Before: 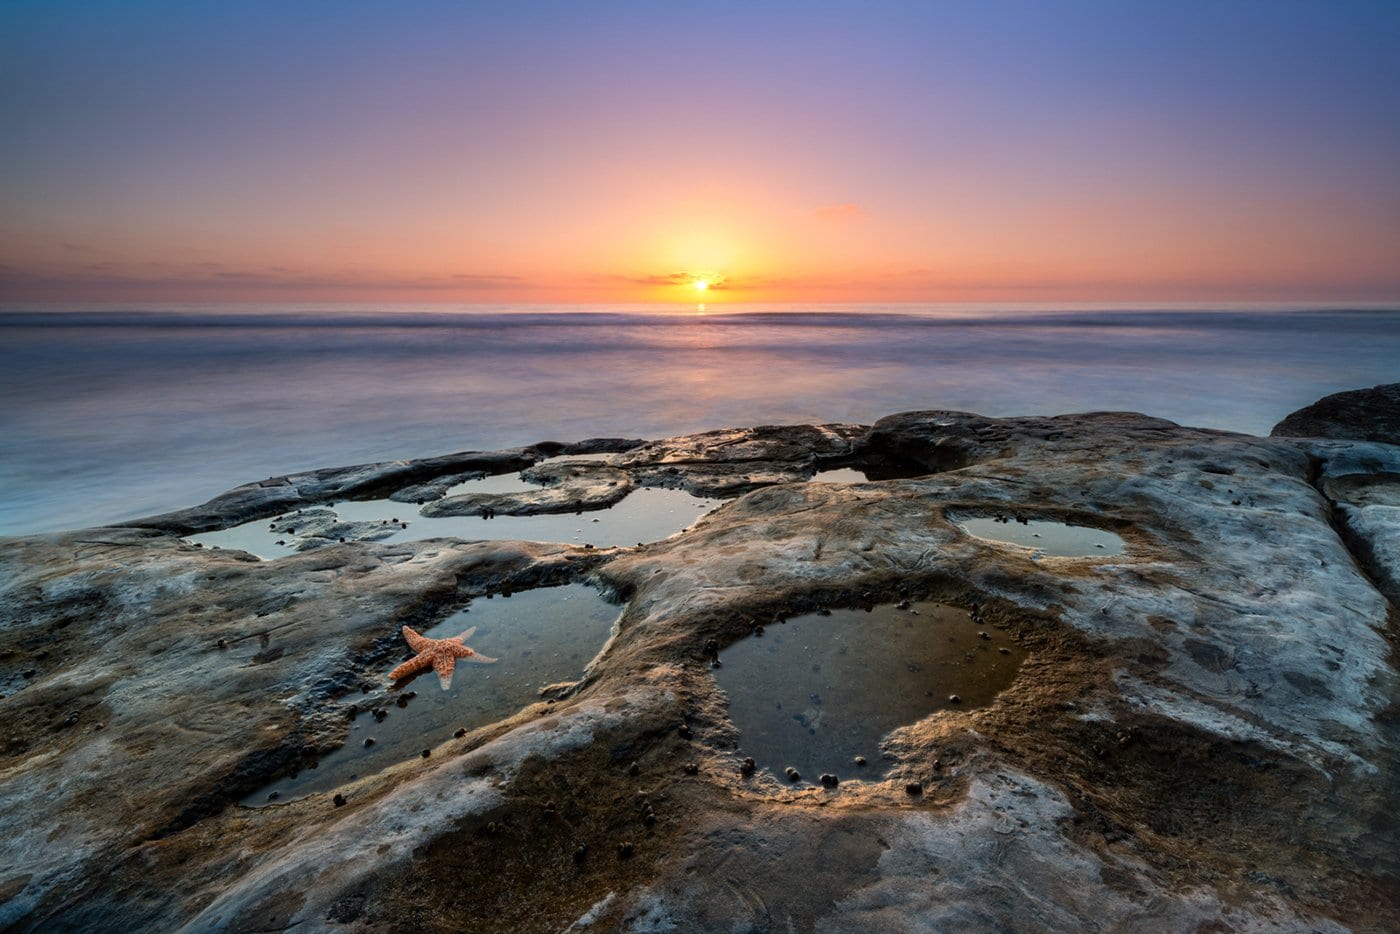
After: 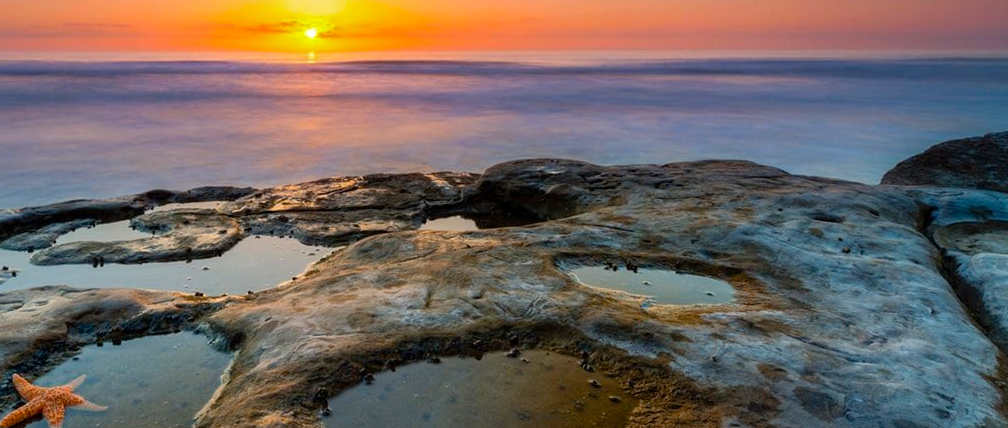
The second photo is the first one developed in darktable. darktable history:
crop and rotate: left 27.938%, top 27.046%, bottom 27.046%
color balance rgb: linear chroma grading › global chroma 15%, perceptual saturation grading › global saturation 30%
shadows and highlights: on, module defaults
